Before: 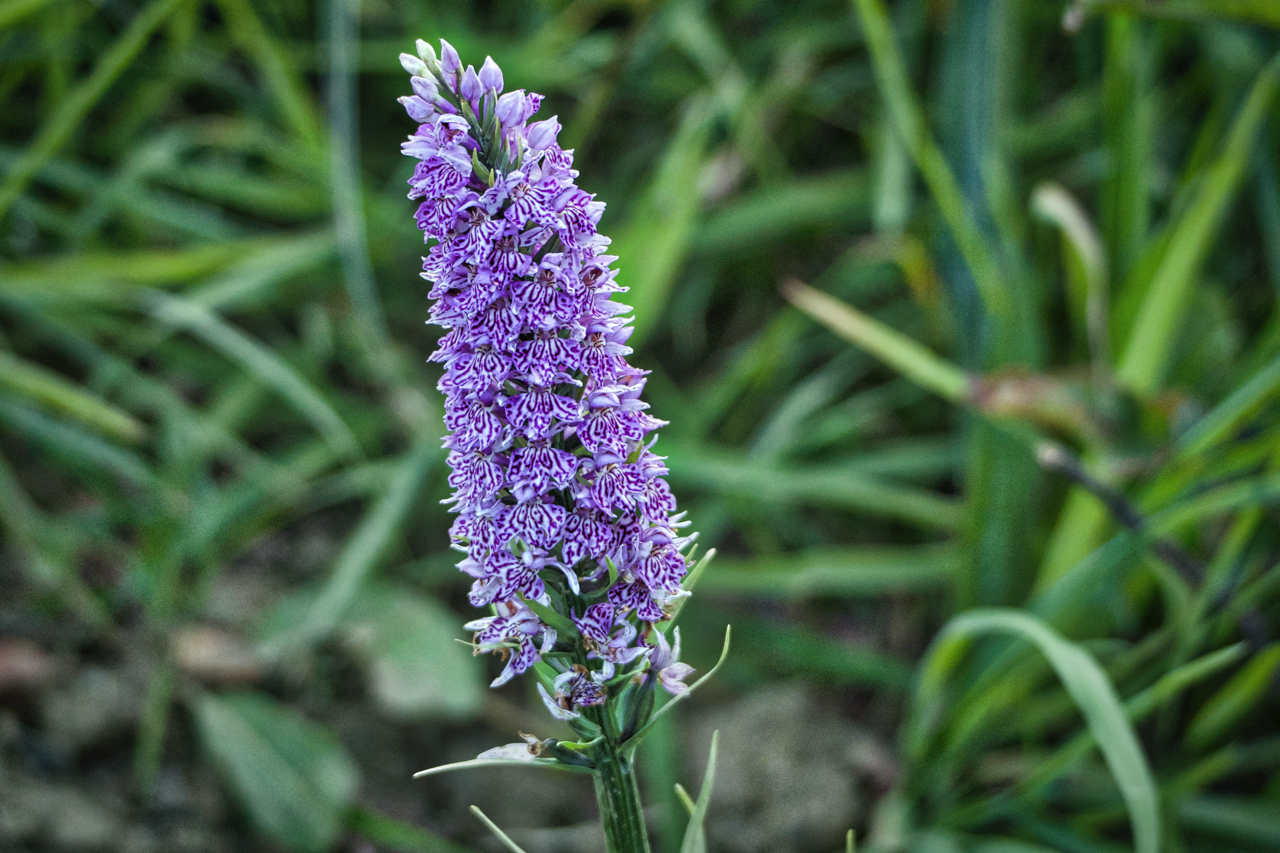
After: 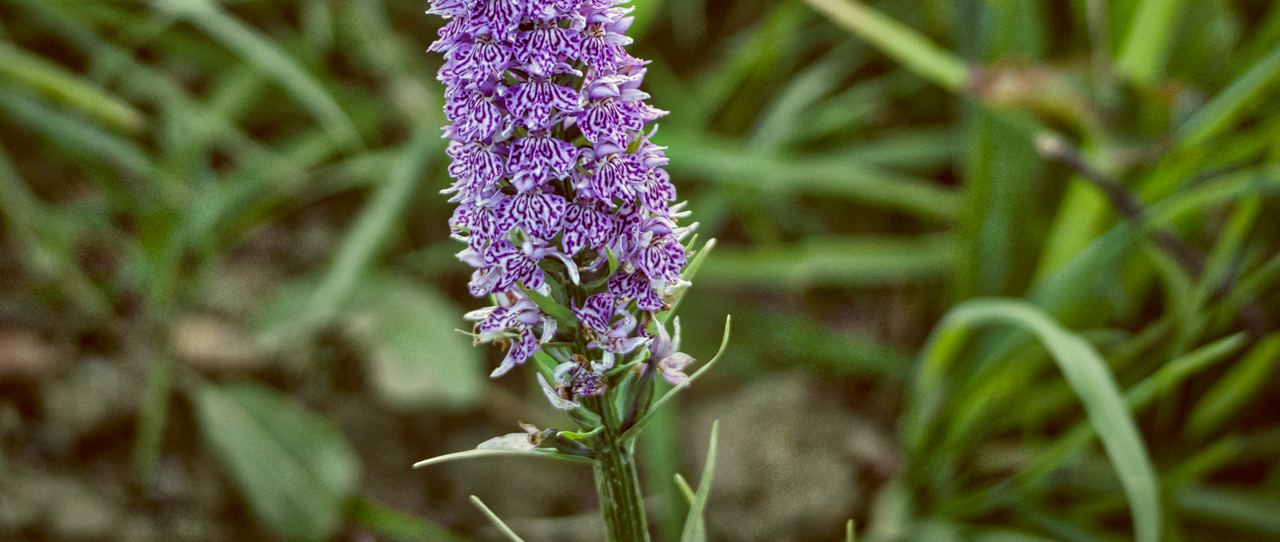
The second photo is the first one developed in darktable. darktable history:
crop and rotate: top 36.435%
color balance: lift [1.001, 1.007, 1, 0.993], gamma [1.023, 1.026, 1.01, 0.974], gain [0.964, 1.059, 1.073, 0.927]
color contrast: green-magenta contrast 0.96
